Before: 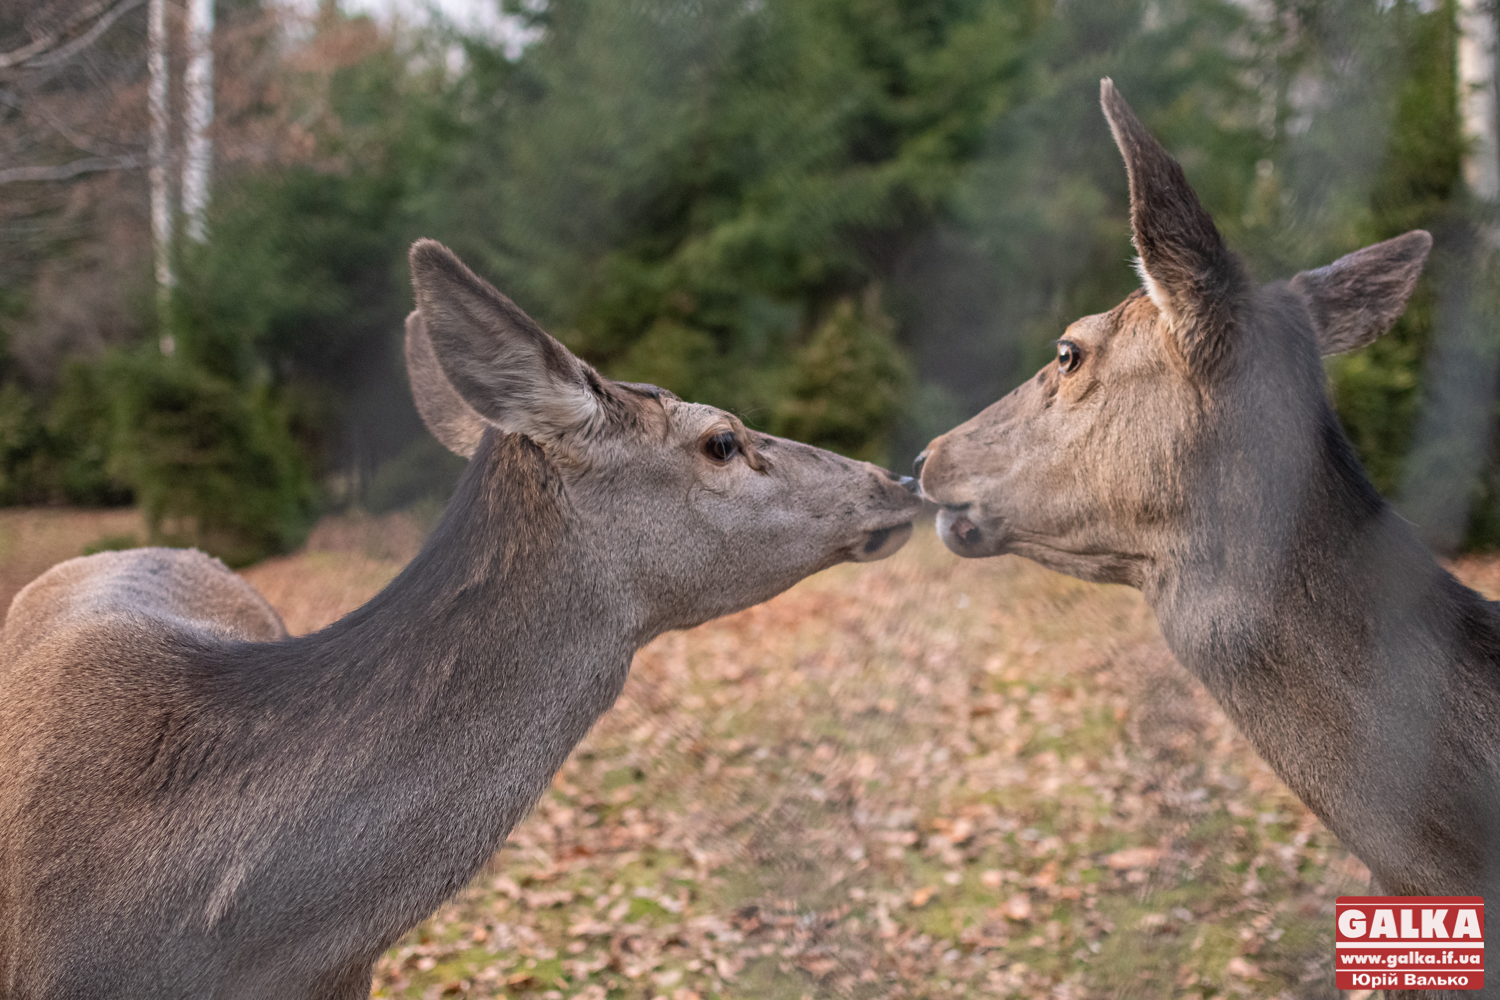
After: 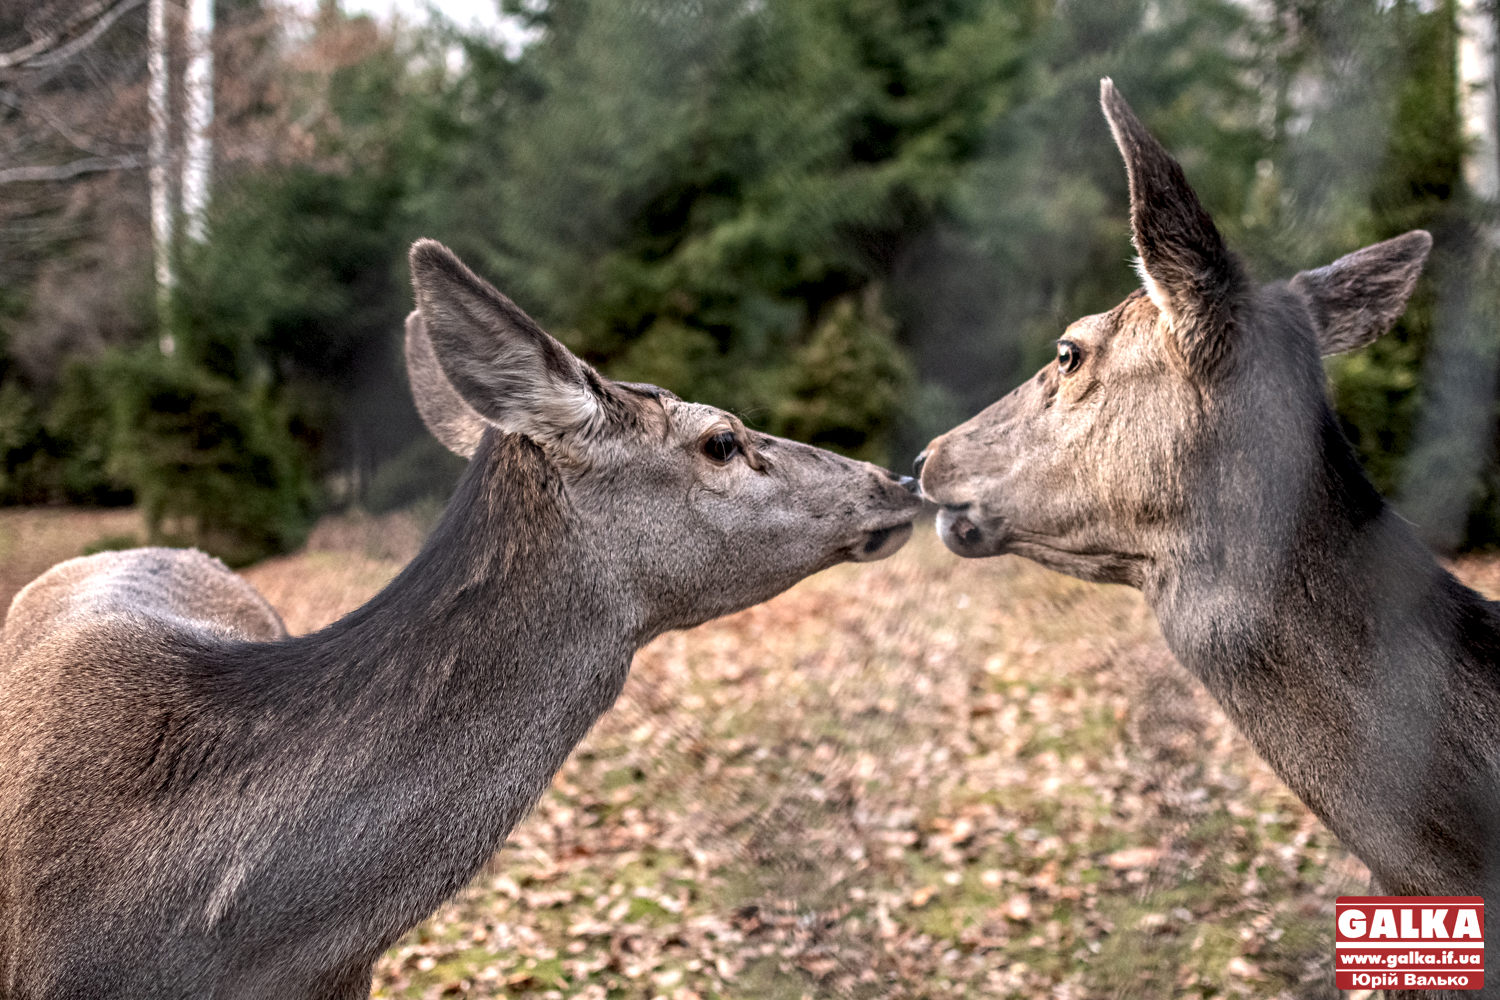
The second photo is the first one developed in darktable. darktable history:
local contrast: highlights 80%, shadows 58%, detail 173%, midtone range 0.599
